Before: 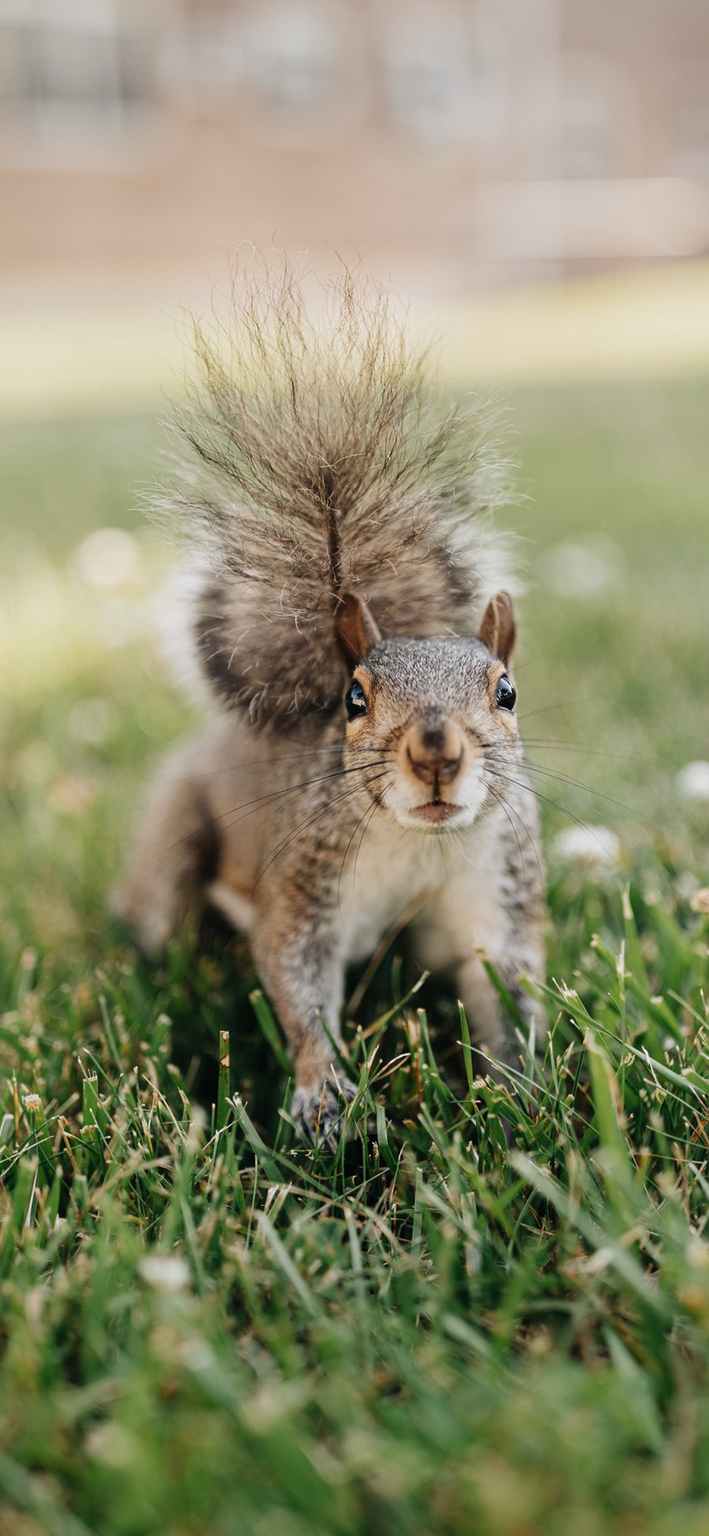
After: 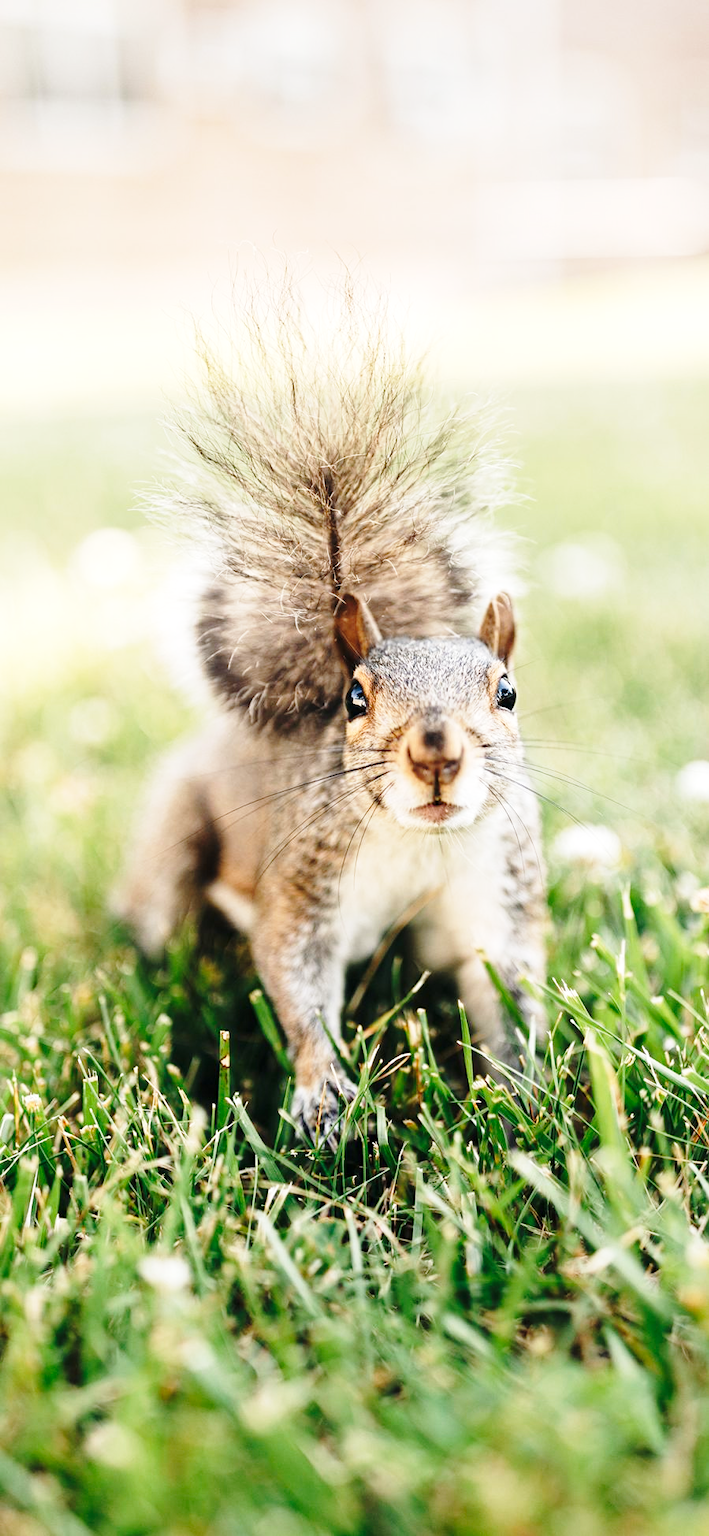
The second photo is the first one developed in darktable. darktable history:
exposure: black level correction 0.001, exposure 0.499 EV, compensate highlight preservation false
base curve: curves: ch0 [(0, 0) (0.028, 0.03) (0.121, 0.232) (0.46, 0.748) (0.859, 0.968) (1, 1)], exposure shift 0.58, preserve colors none
